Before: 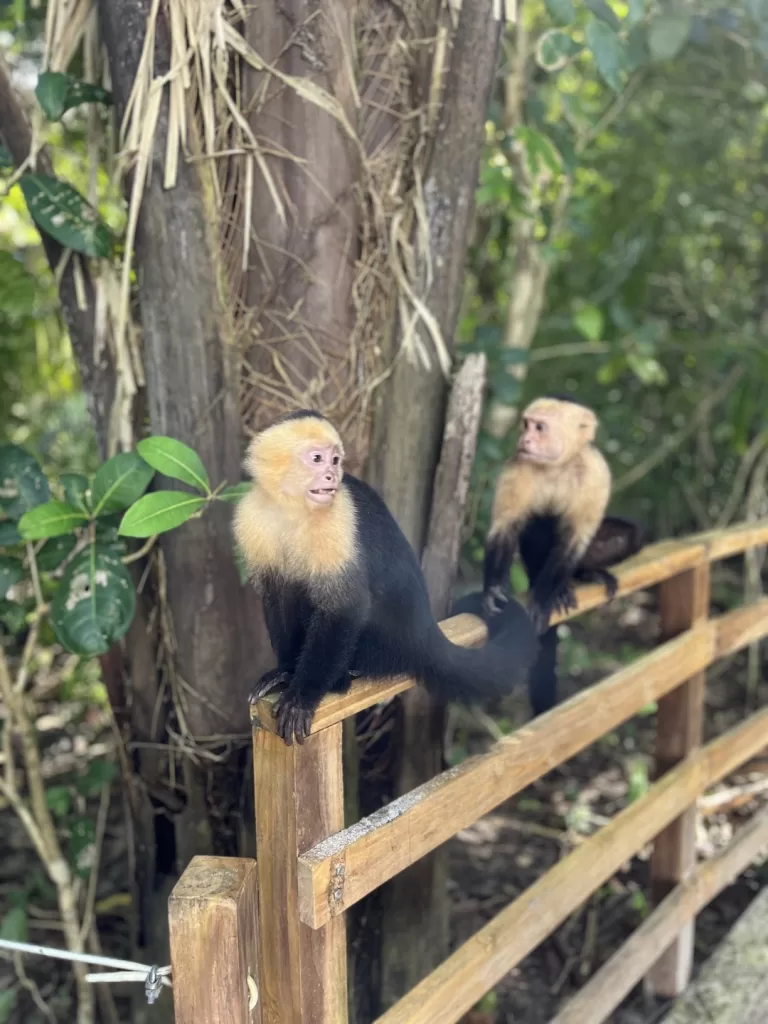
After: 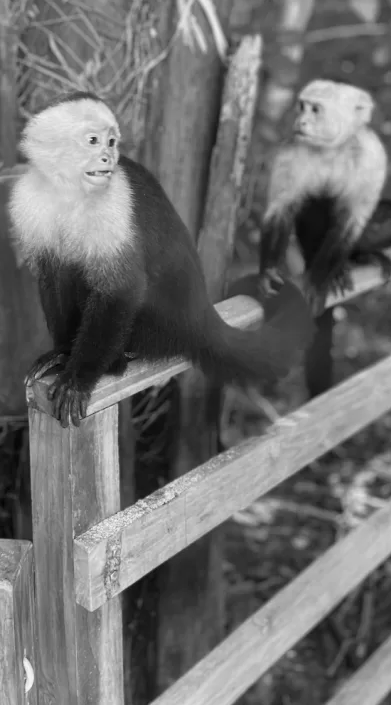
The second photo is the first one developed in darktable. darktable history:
monochrome: a -6.99, b 35.61, size 1.4
crop and rotate: left 29.237%, top 31.152%, right 19.807%
white balance: red 0.926, green 1.003, blue 1.133
